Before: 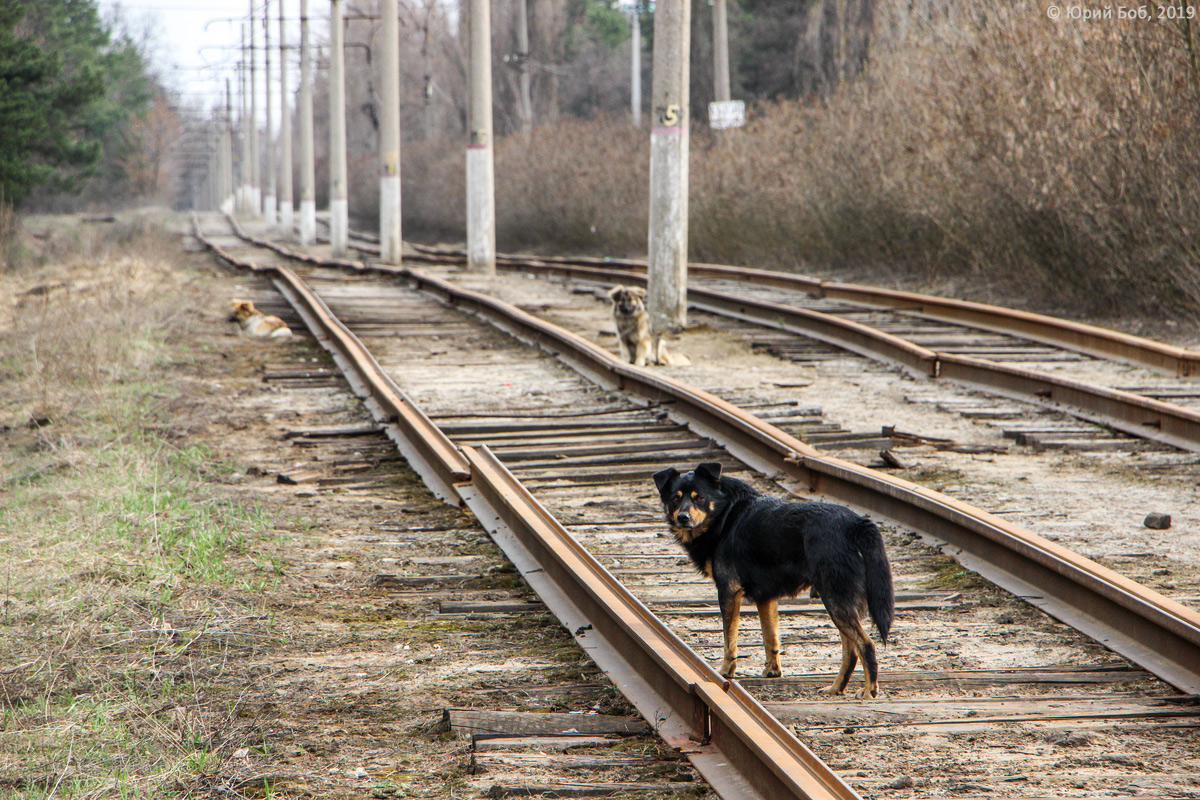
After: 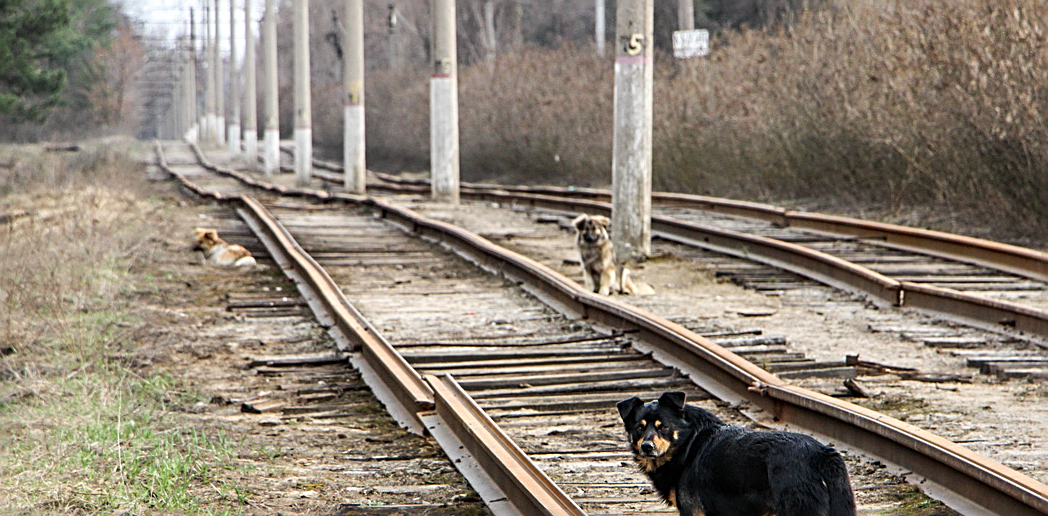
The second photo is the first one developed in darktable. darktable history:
sharpen: radius 2.676, amount 0.669
crop: left 3.015%, top 8.969%, right 9.647%, bottom 26.457%
